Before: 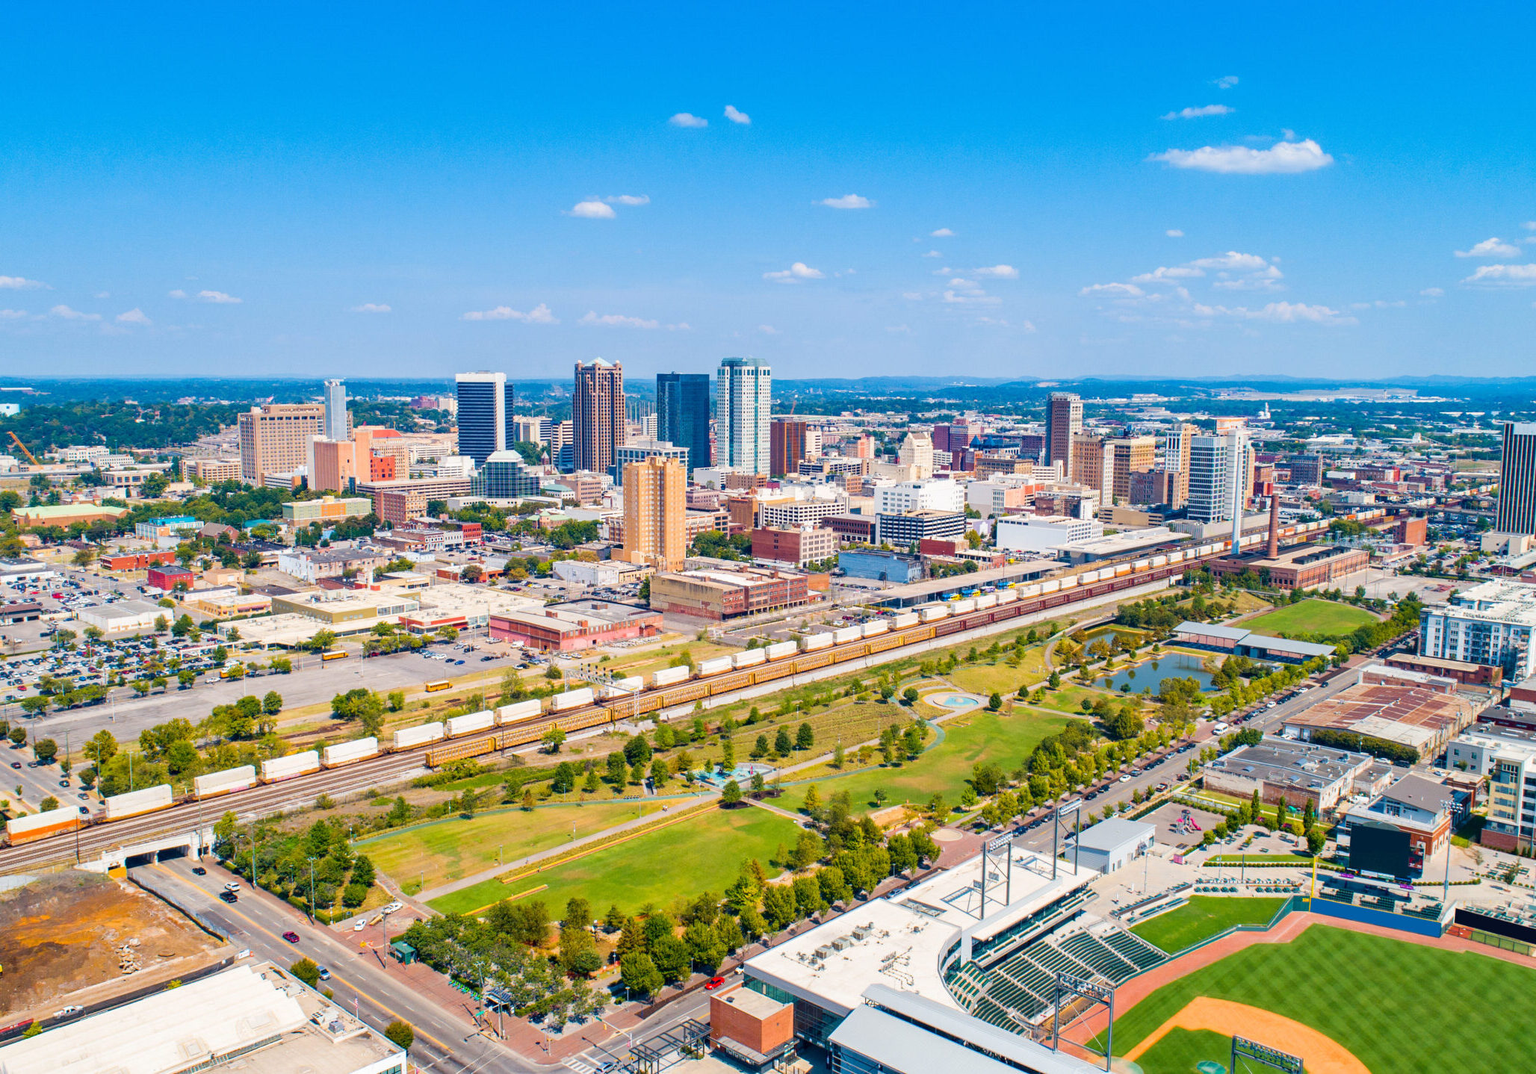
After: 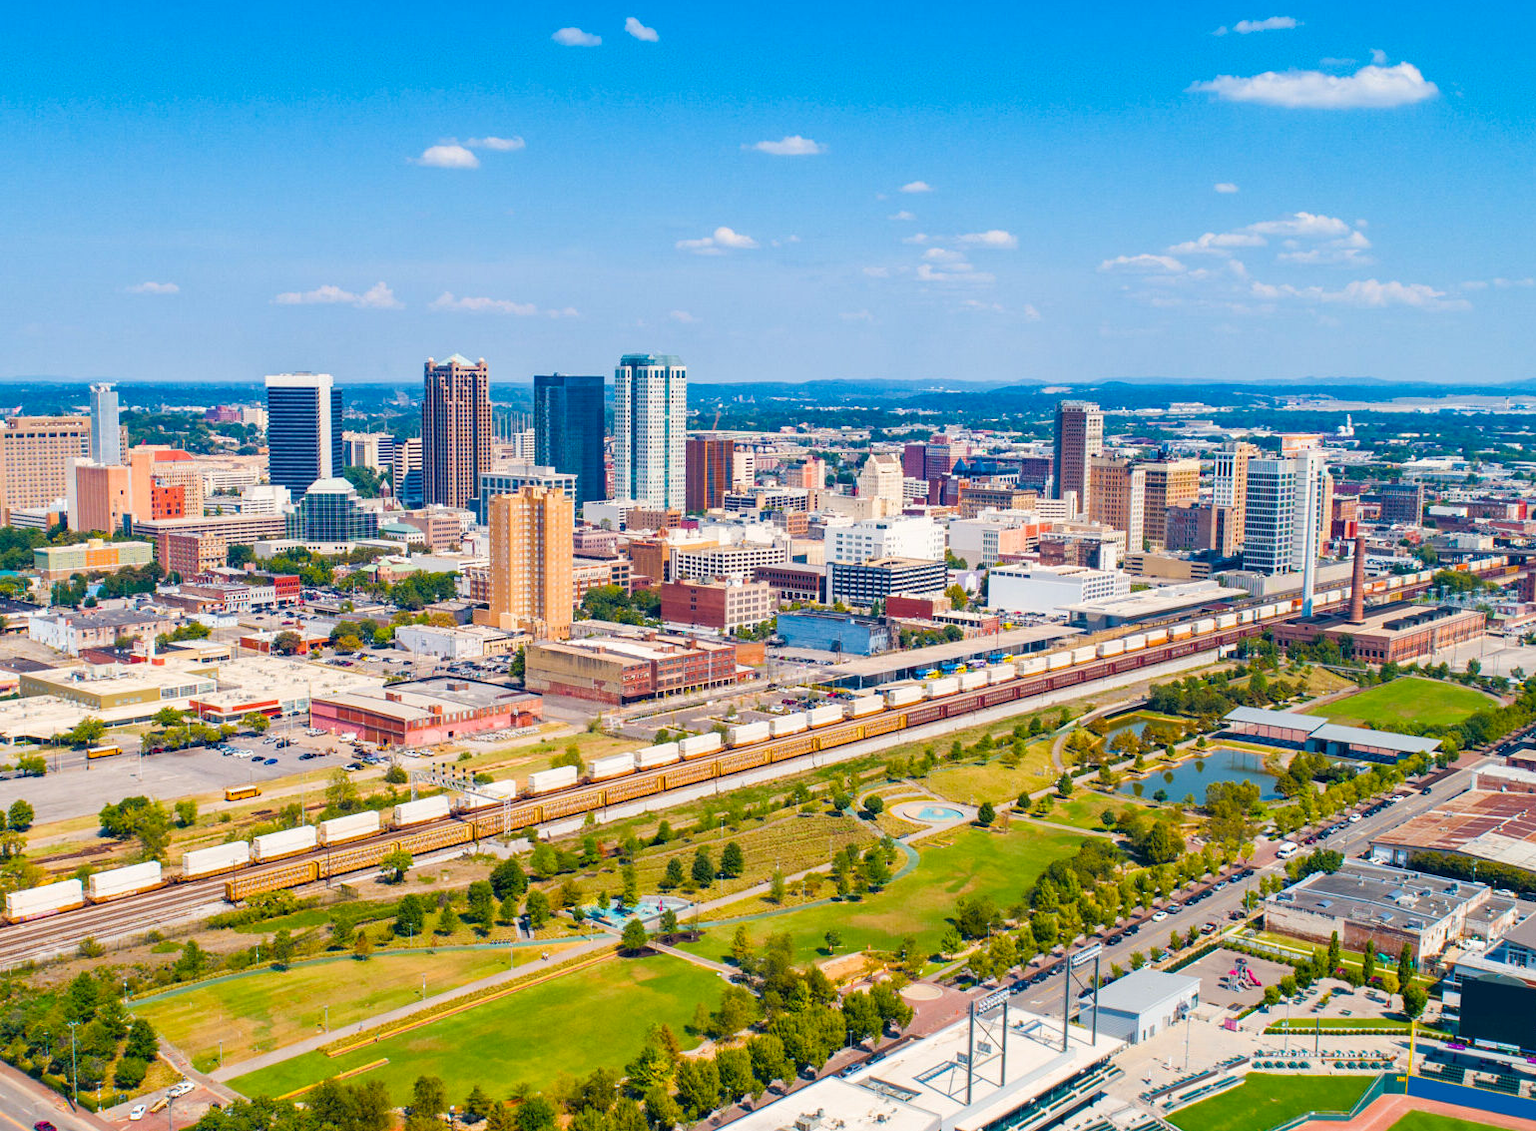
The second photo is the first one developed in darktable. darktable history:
white balance: red 1.009, blue 0.985
color balance rgb: shadows fall-off 101%, linear chroma grading › mid-tones 7.63%, perceptual saturation grading › mid-tones 11.68%, mask middle-gray fulcrum 22.45%, global vibrance 10.11%, saturation formula JzAzBz (2021)
crop: left 16.768%, top 8.653%, right 8.362%, bottom 12.485%
